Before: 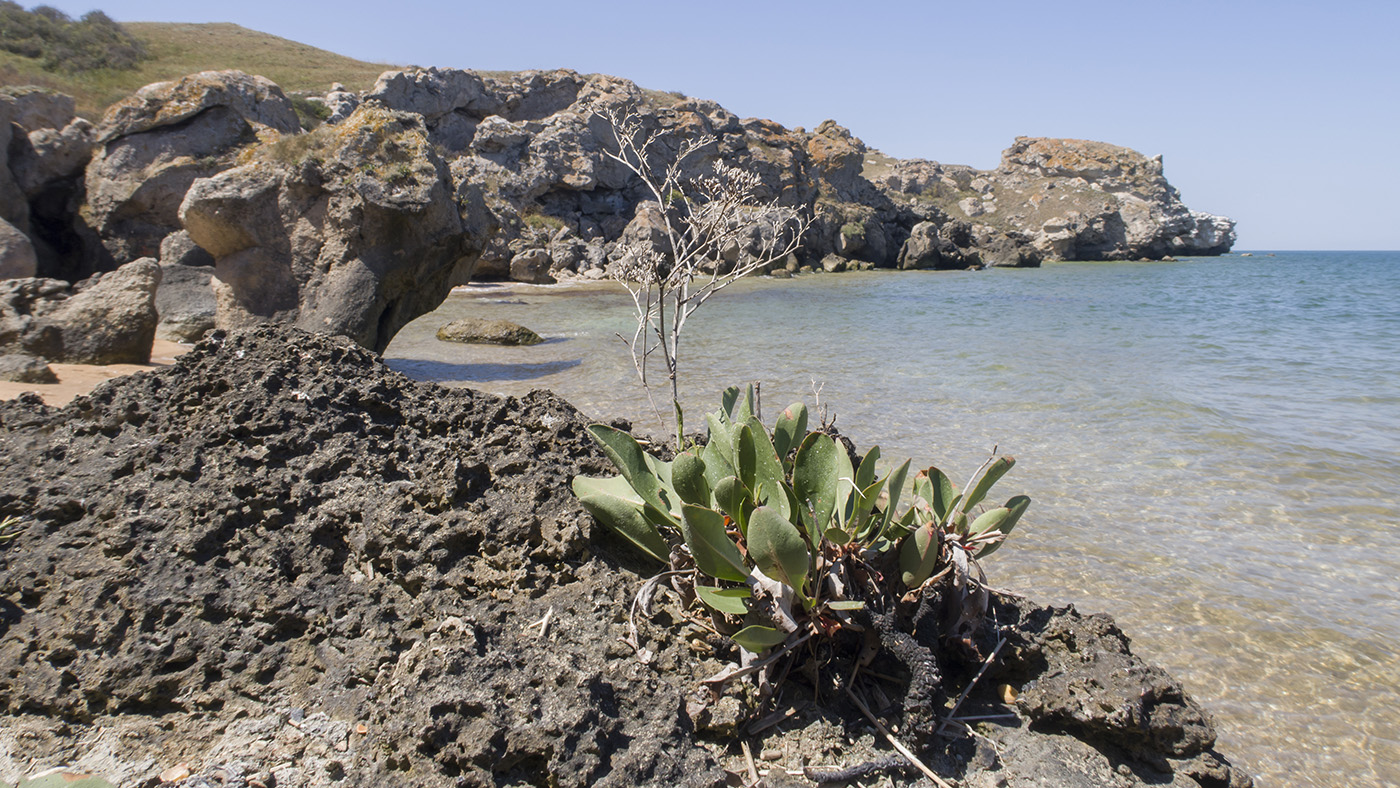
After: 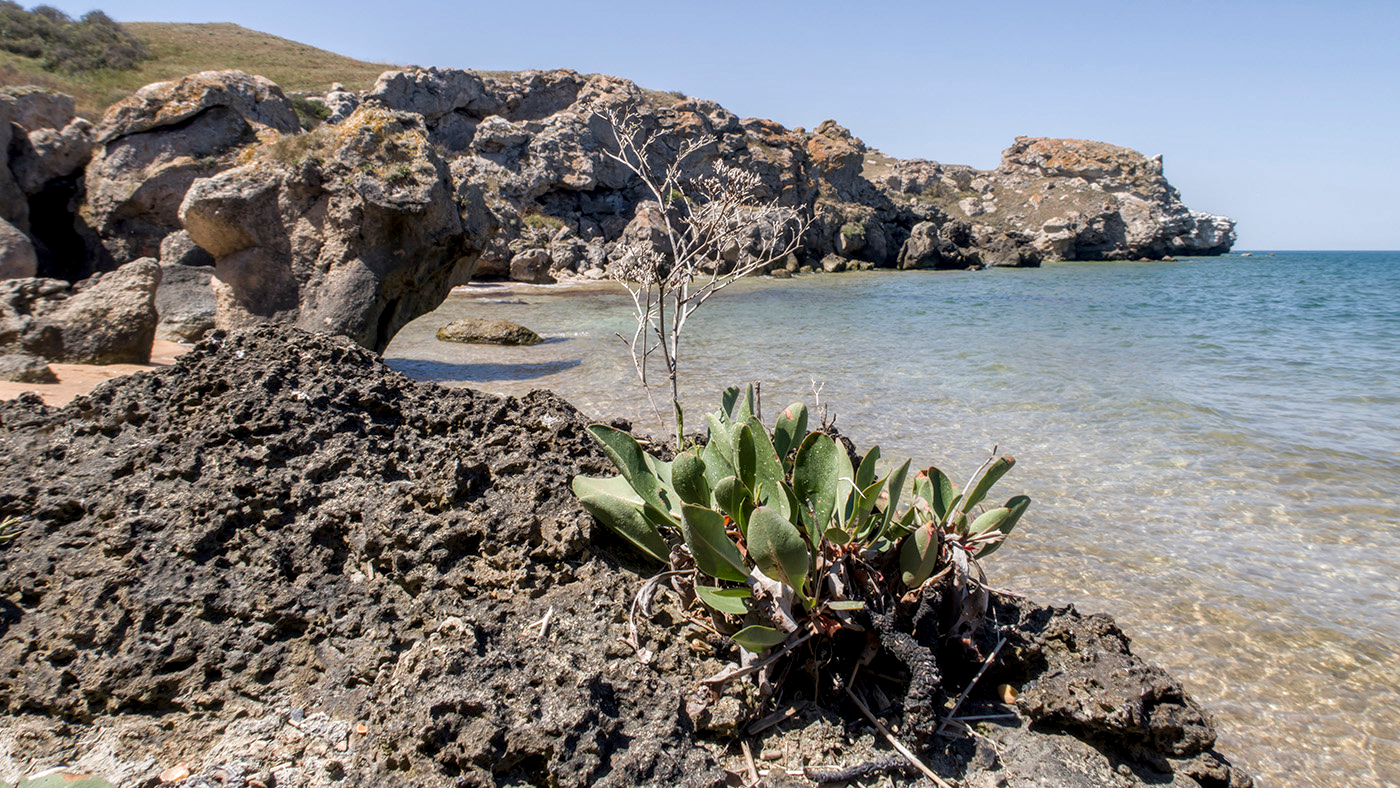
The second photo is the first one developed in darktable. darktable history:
white balance: red 1, blue 1
local contrast: detail 142%
